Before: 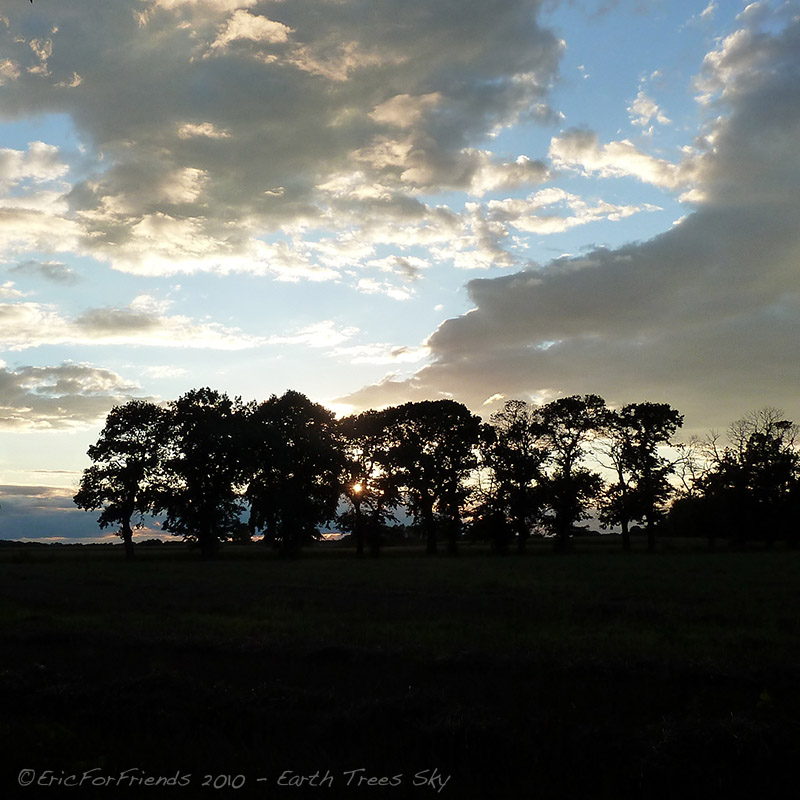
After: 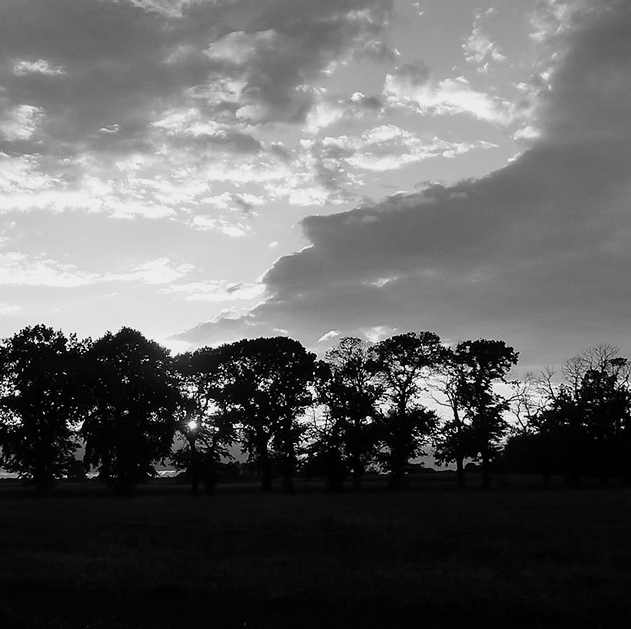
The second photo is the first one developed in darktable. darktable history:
tone equalizer: -7 EV 0.13 EV, smoothing diameter 25%, edges refinement/feathering 10, preserve details guided filter
crop and rotate: left 20.74%, top 7.912%, right 0.375%, bottom 13.378%
monochrome: a -92.57, b 58.91
